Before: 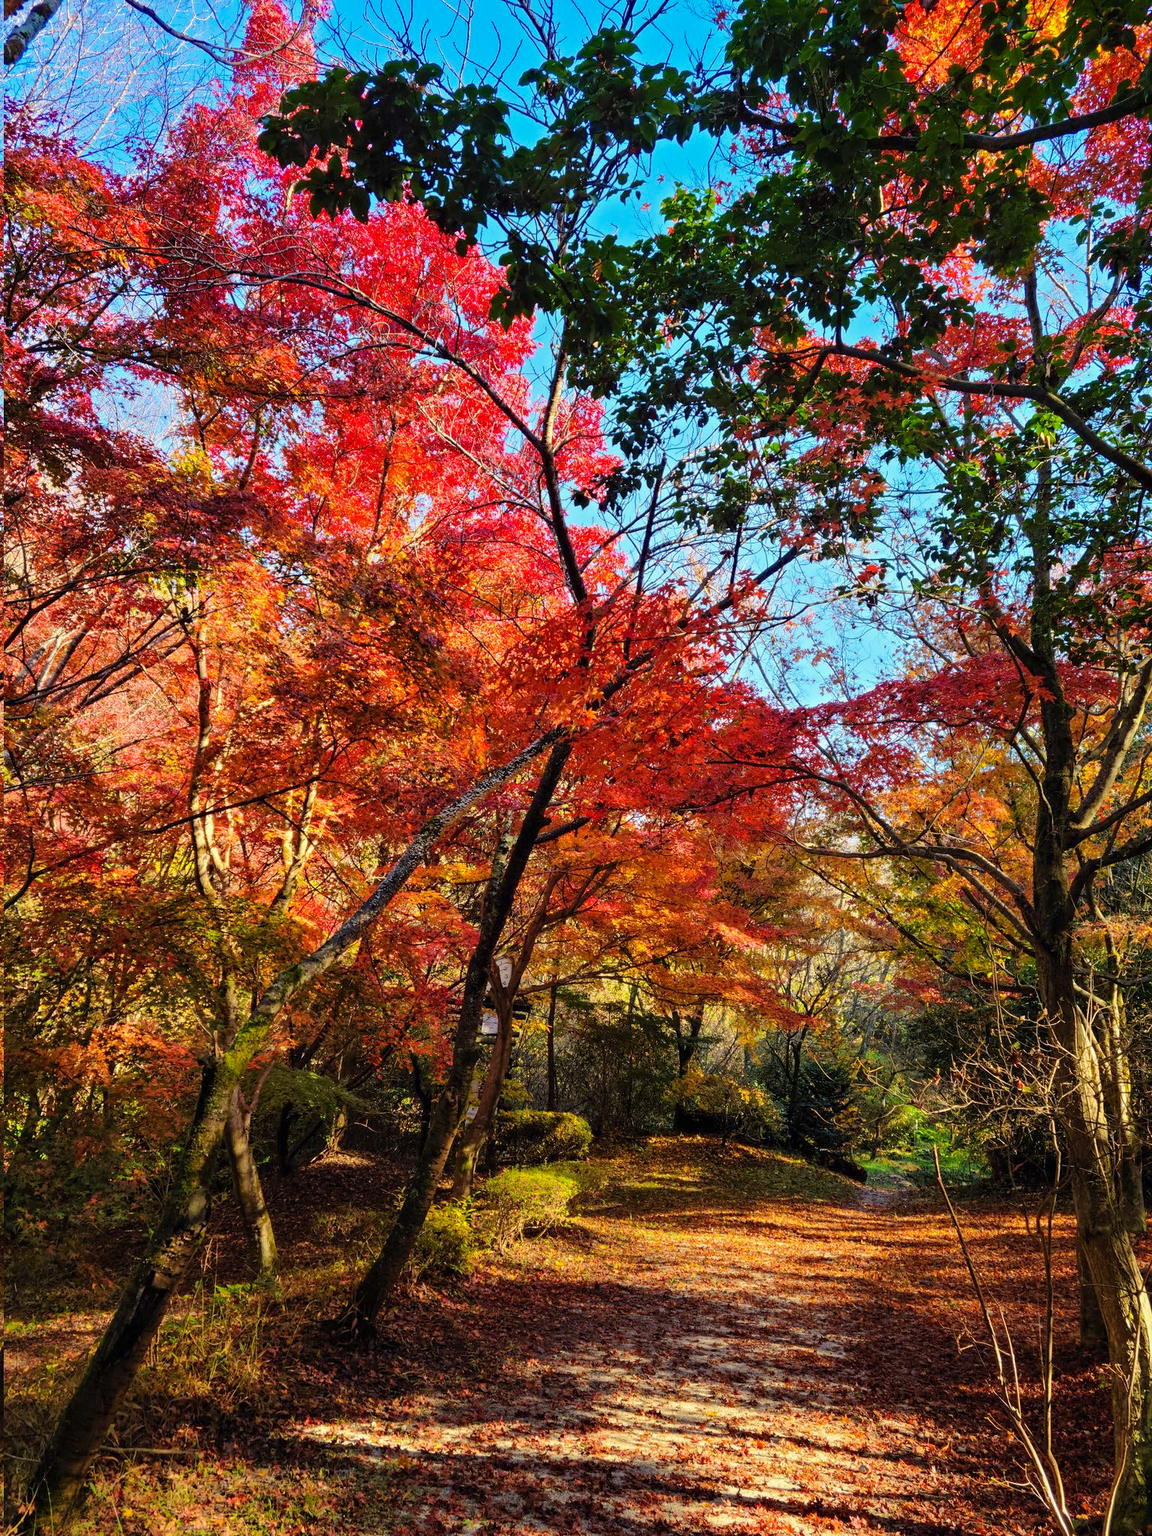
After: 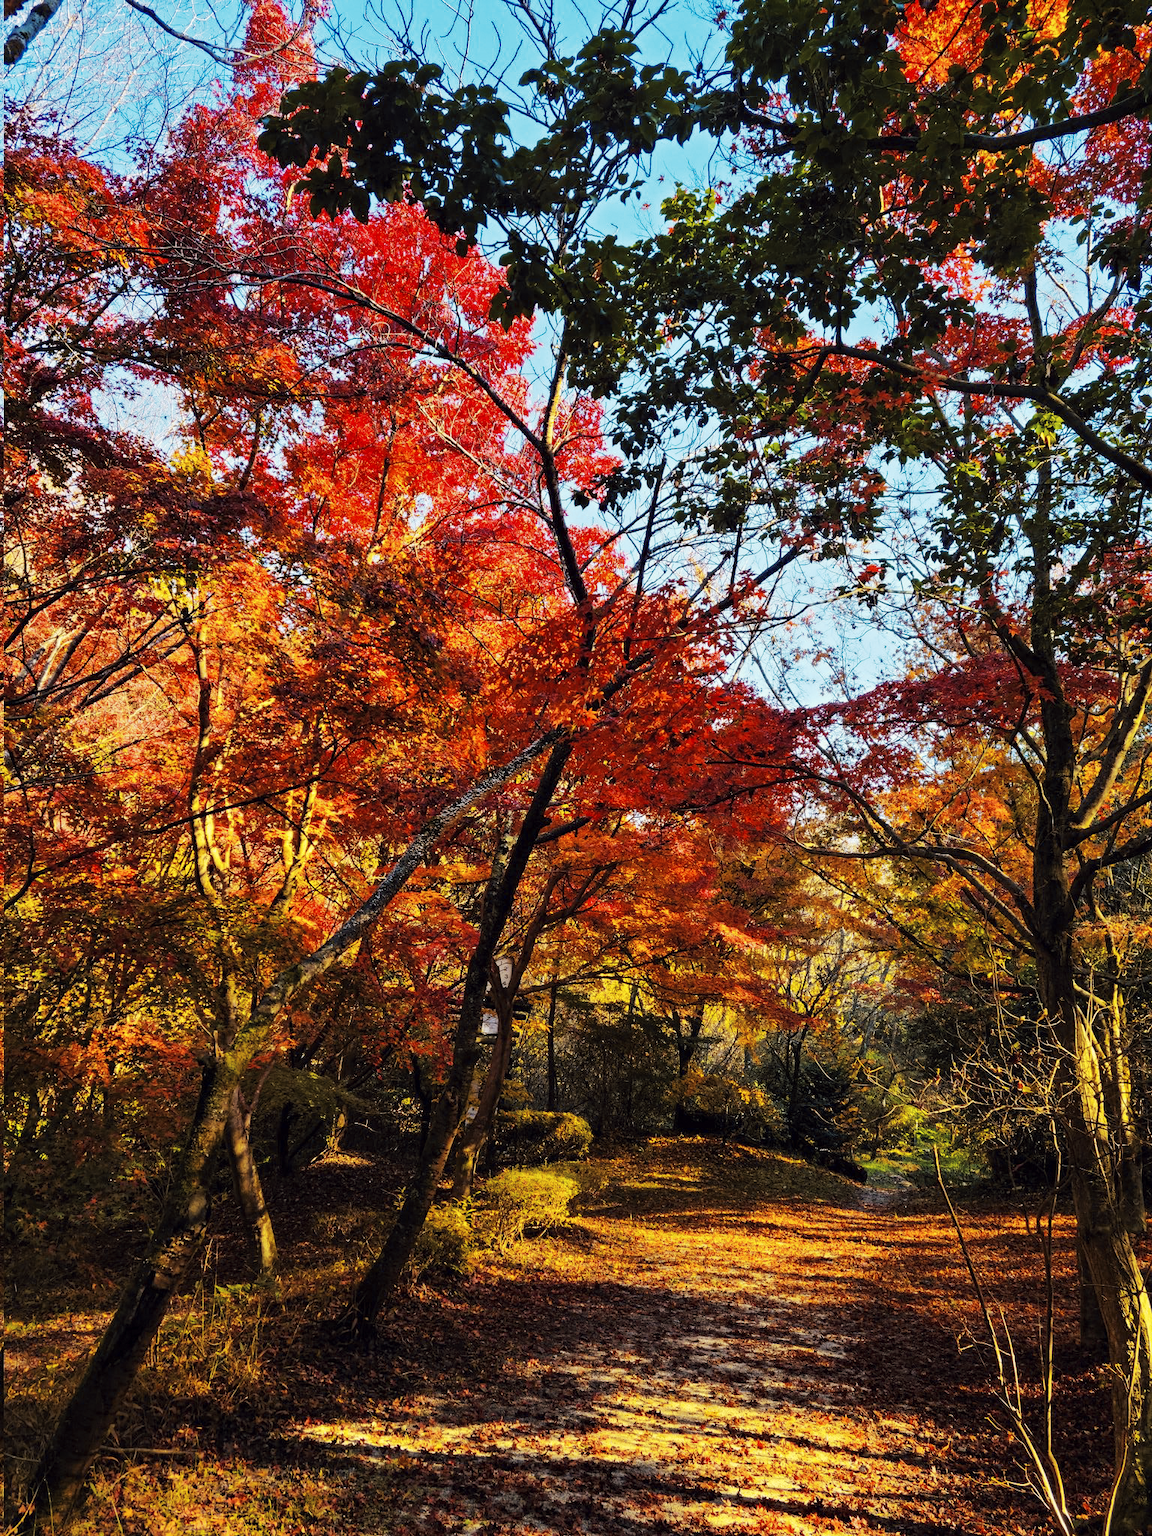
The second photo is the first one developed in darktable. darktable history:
tone curve: curves: ch0 [(0, 0) (0.003, 0.003) (0.011, 0.012) (0.025, 0.023) (0.044, 0.04) (0.069, 0.056) (0.1, 0.082) (0.136, 0.107) (0.177, 0.144) (0.224, 0.186) (0.277, 0.237) (0.335, 0.297) (0.399, 0.37) (0.468, 0.465) (0.543, 0.567) (0.623, 0.68) (0.709, 0.782) (0.801, 0.86) (0.898, 0.924) (1, 1)], preserve colors none
color look up table: target L [94.13, 95.35, 91.36, 88.11, 83.29, 75.98, 74.02, 72.18, 66.77, 60.38, 50.93, 49.86, 30.43, 4.408, 200.19, 86.67, 77.42, 65.94, 65.92, 60.21, 59.46, 46.97, 44.84, 39.09, 36.39, 31.78, 13.51, 97.26, 80.91, 71.28, 64.75, 55.59, 51.58, 47.99, 60.44, 50.94, 40.8, 26.08, 25.33, 33.17, 24.02, 3.501, 5.732, 92.82, 87.3, 74.1, 63.35, 43.56, 34.42], target a [-14.23, -16.59, -34.59, -25.34, -29.38, -10.45, -26.59, -8.973, -1.666, -21.8, -6.462, -16.44, -13.68, 1.397, 0, -3.886, 5.66, 31.42, 15.2, 30.73, 35.53, 56.84, 24.32, 48.8, 5.058, 19.28, 30.7, -0.65, 11.97, 8.402, -0.59, 42.14, 50.32, 54.1, -16.56, -0.172, 19.02, 36.82, 36.6, -0.353, 25.89, 13.77, 21.53, -17.42, -9.694, -20.07, -21.57, -8.127, -10.71], target b [82.62, 70.12, 73.42, 66.64, 67.61, 59.88, 21.51, 15.9, 38.32, 44.31, 40.79, 35.04, 19.25, 3.986, 0, 70.07, 62.73, 2.403, 29.97, 52.06, 35.97, 56.7, 6.663, 40.54, 11.4, 37.08, 18.1, 2.5, -4.954, -20.41, 0.997, -23.49, 1.114, -18.97, -35.62, -39.17, -24.37, -46.94, -8.436, -29.36, -51.85, -10.62, -42.31, 0.335, -11.04, -25.54, 1.727, -16.47, -2.243], num patches 49
